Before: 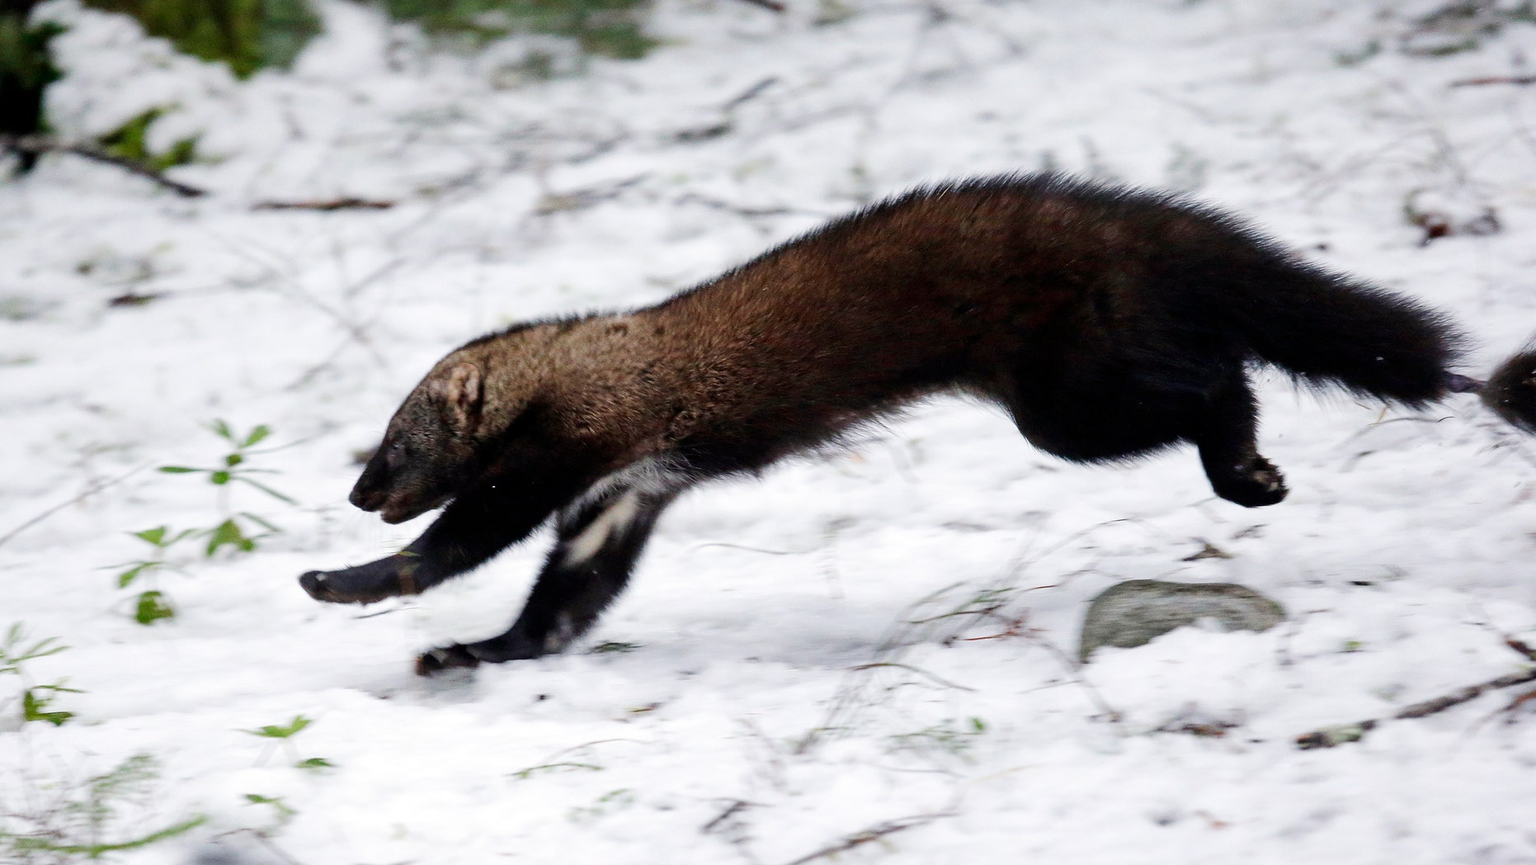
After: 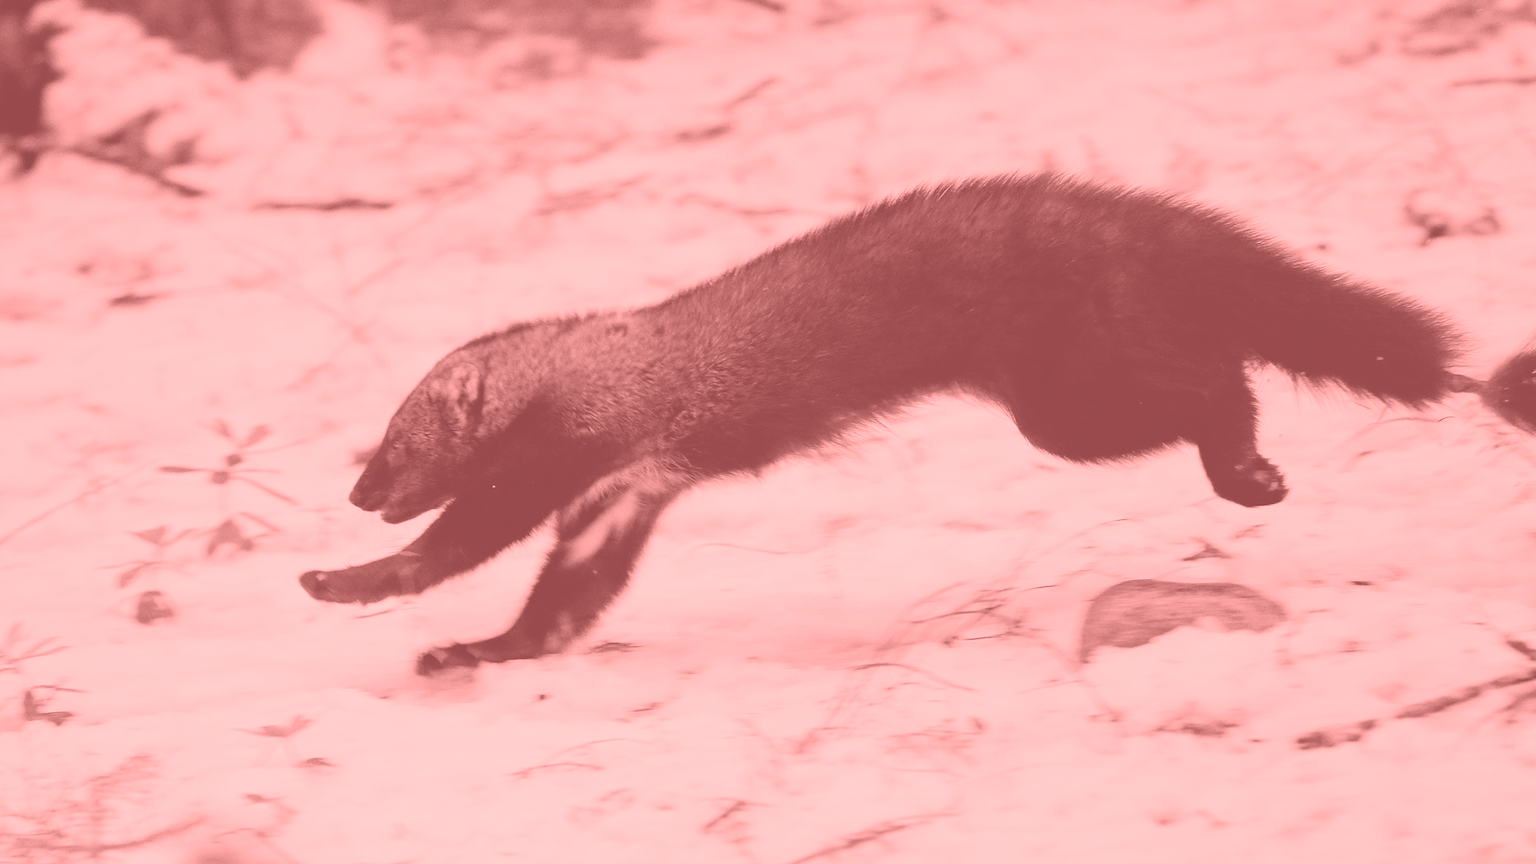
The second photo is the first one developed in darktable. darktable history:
colorize: saturation 51%, source mix 50.67%, lightness 50.67%
white balance: red 0.984, blue 1.059
